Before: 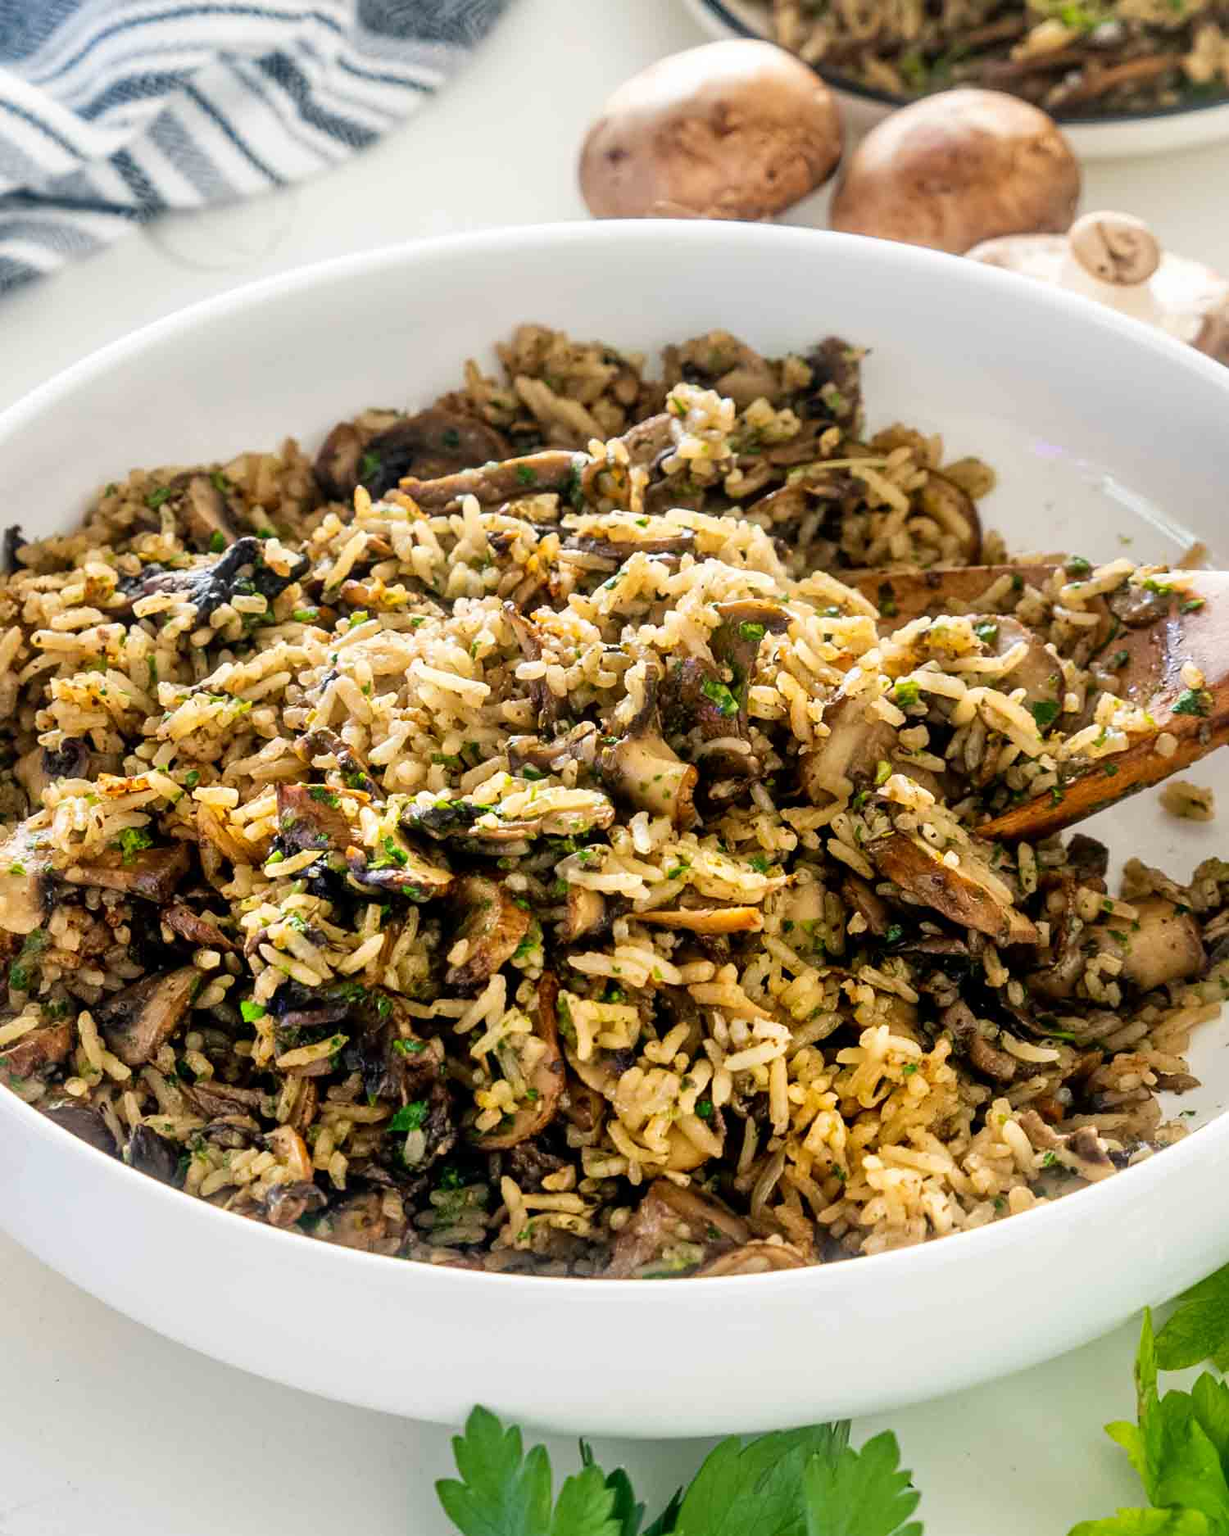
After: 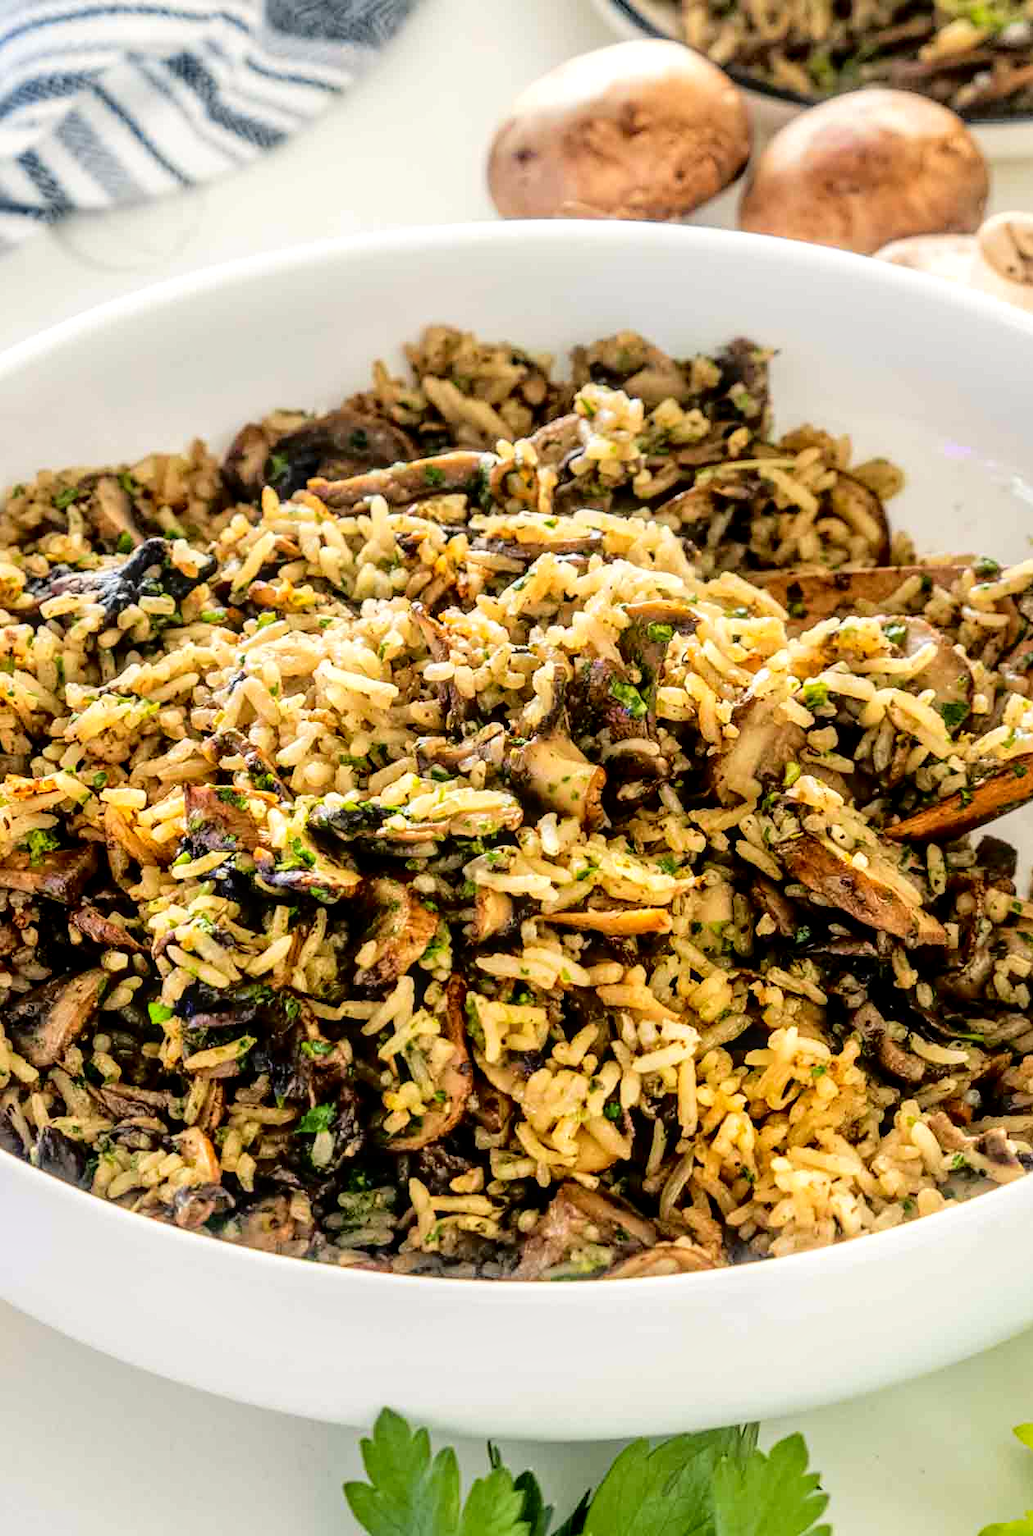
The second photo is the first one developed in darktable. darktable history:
crop: left 7.598%, right 7.873%
tone curve: curves: ch0 [(0, 0) (0.058, 0.039) (0.168, 0.123) (0.282, 0.327) (0.45, 0.534) (0.676, 0.751) (0.89, 0.919) (1, 1)]; ch1 [(0, 0) (0.094, 0.081) (0.285, 0.299) (0.385, 0.403) (0.447, 0.455) (0.495, 0.496) (0.544, 0.552) (0.589, 0.612) (0.722, 0.728) (1, 1)]; ch2 [(0, 0) (0.257, 0.217) (0.43, 0.421) (0.498, 0.507) (0.531, 0.544) (0.56, 0.579) (0.625, 0.66) (1, 1)], color space Lab, independent channels, preserve colors none
local contrast: detail 130%
